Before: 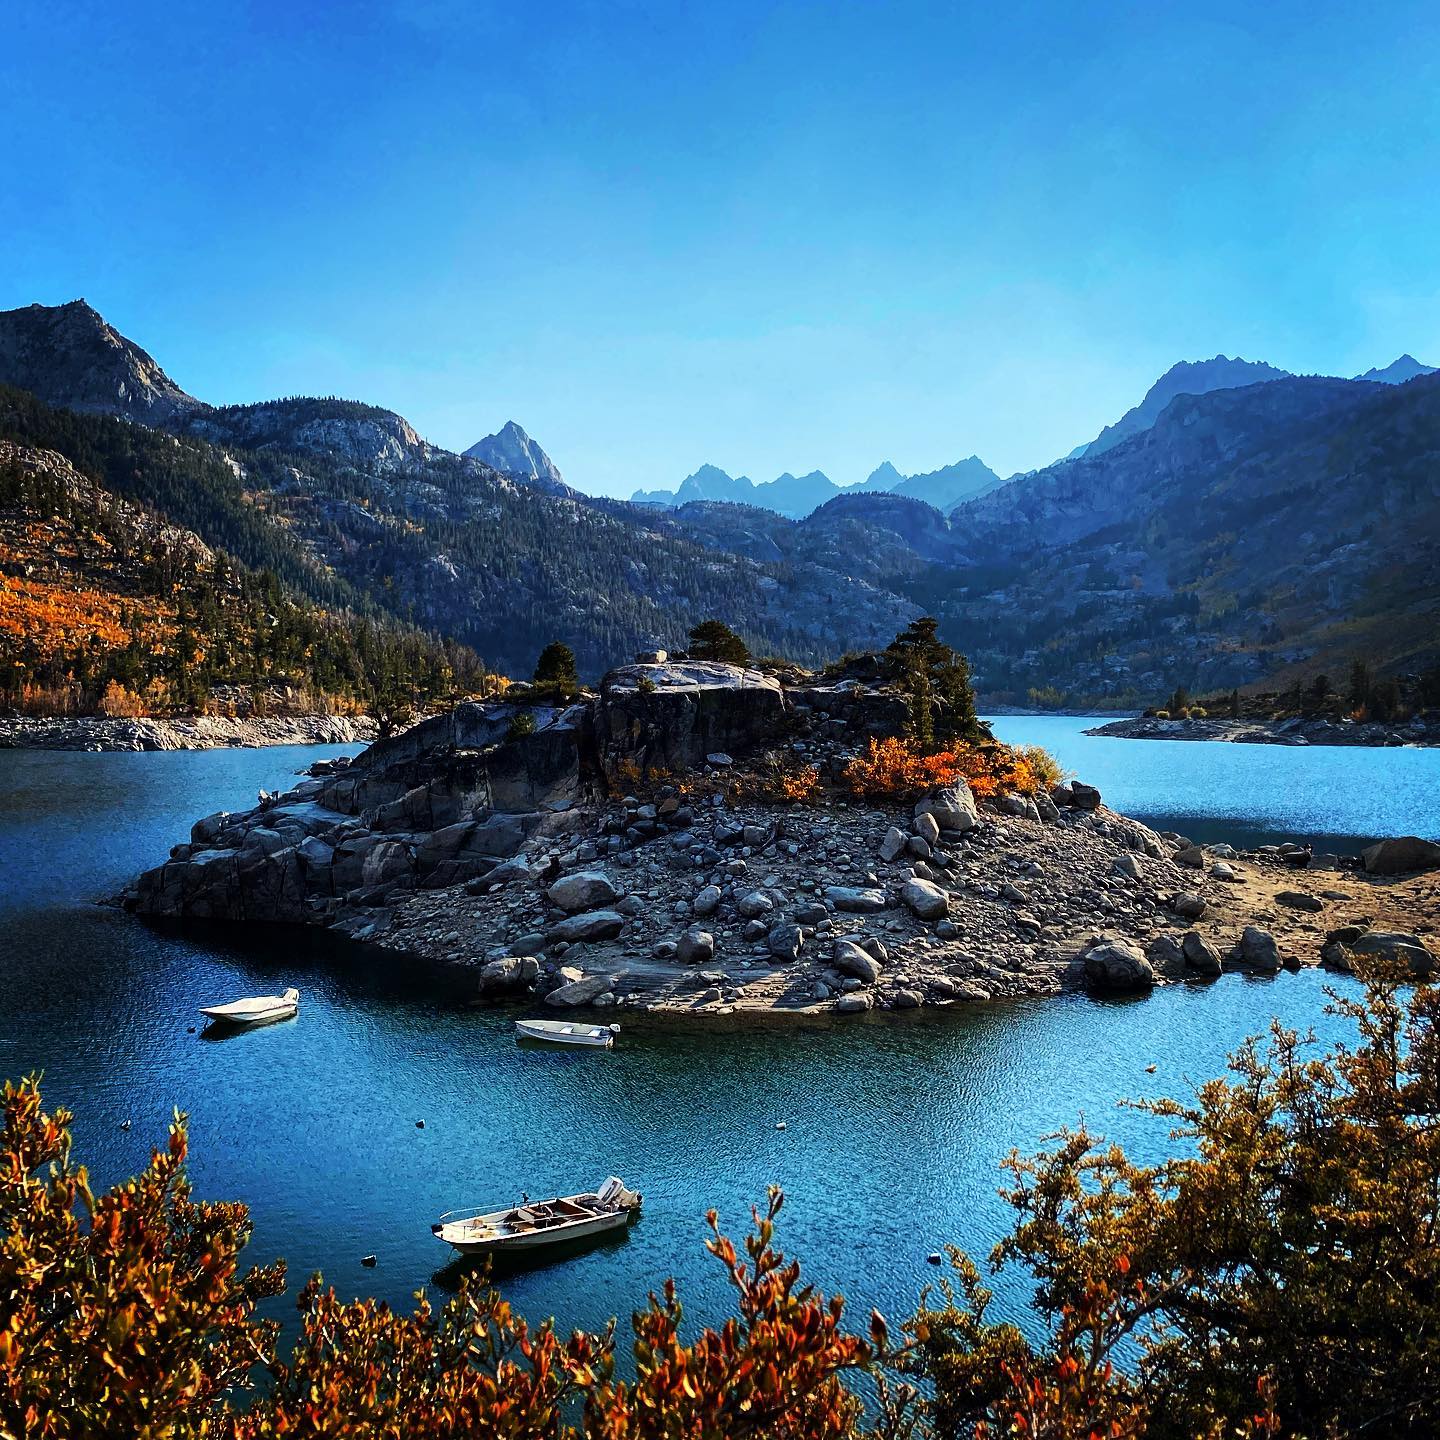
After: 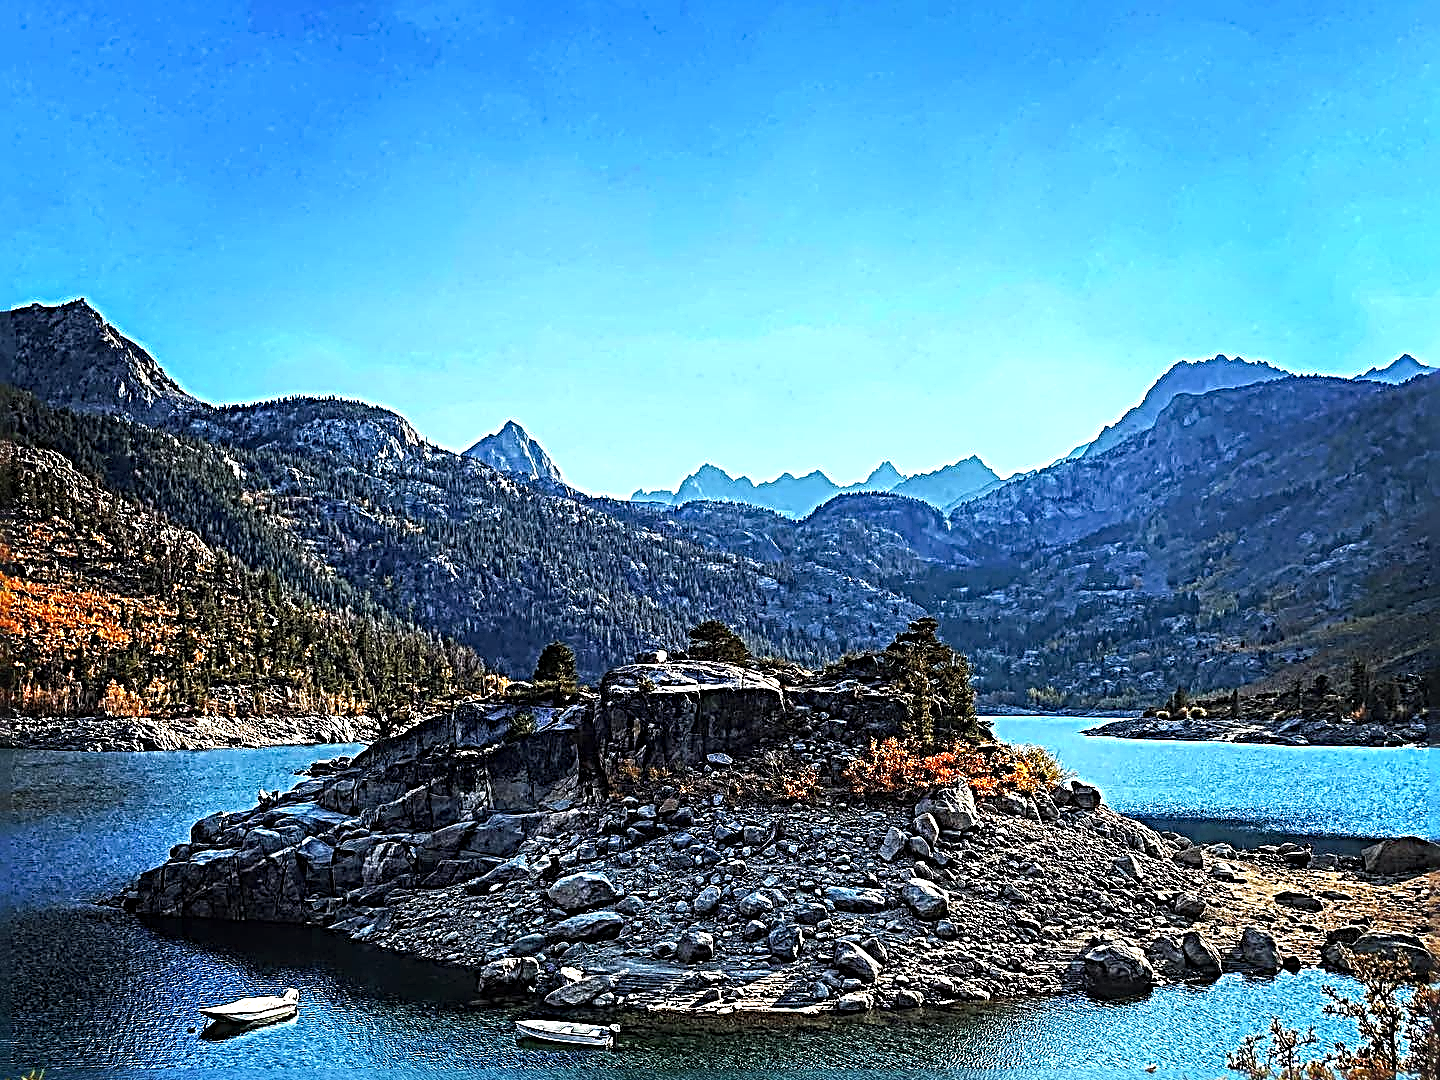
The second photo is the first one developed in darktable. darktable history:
sharpen: radius 4.001, amount 2
local contrast: detail 130%
crop: bottom 24.988%
exposure: black level correction 0, exposure 0.5 EV, compensate exposure bias true, compensate highlight preservation false
